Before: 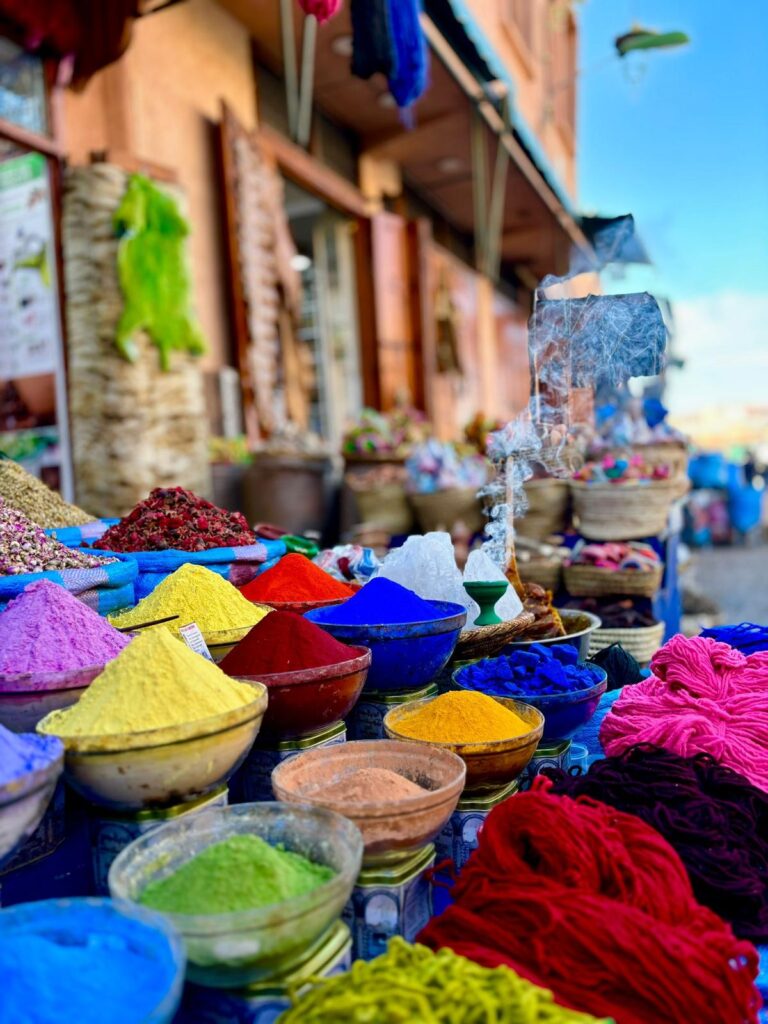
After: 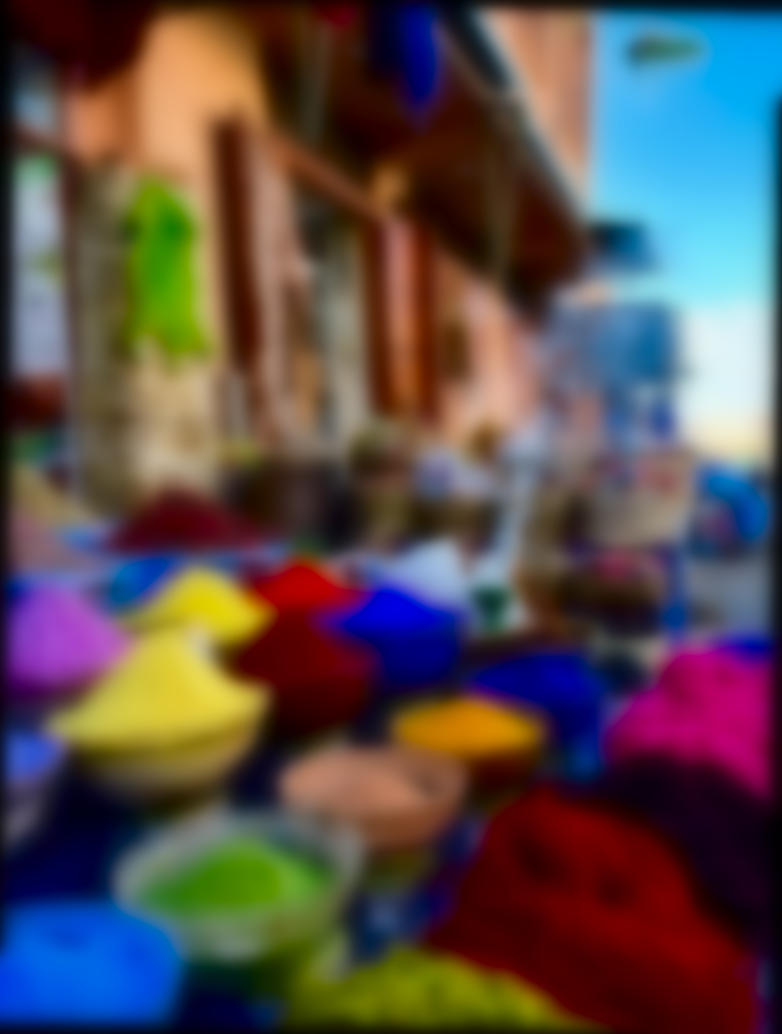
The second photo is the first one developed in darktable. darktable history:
contrast brightness saturation: contrast 0.13, brightness -0.24, saturation 0.14
rotate and perspective: rotation 0.8°, automatic cropping off
lowpass: on, module defaults
